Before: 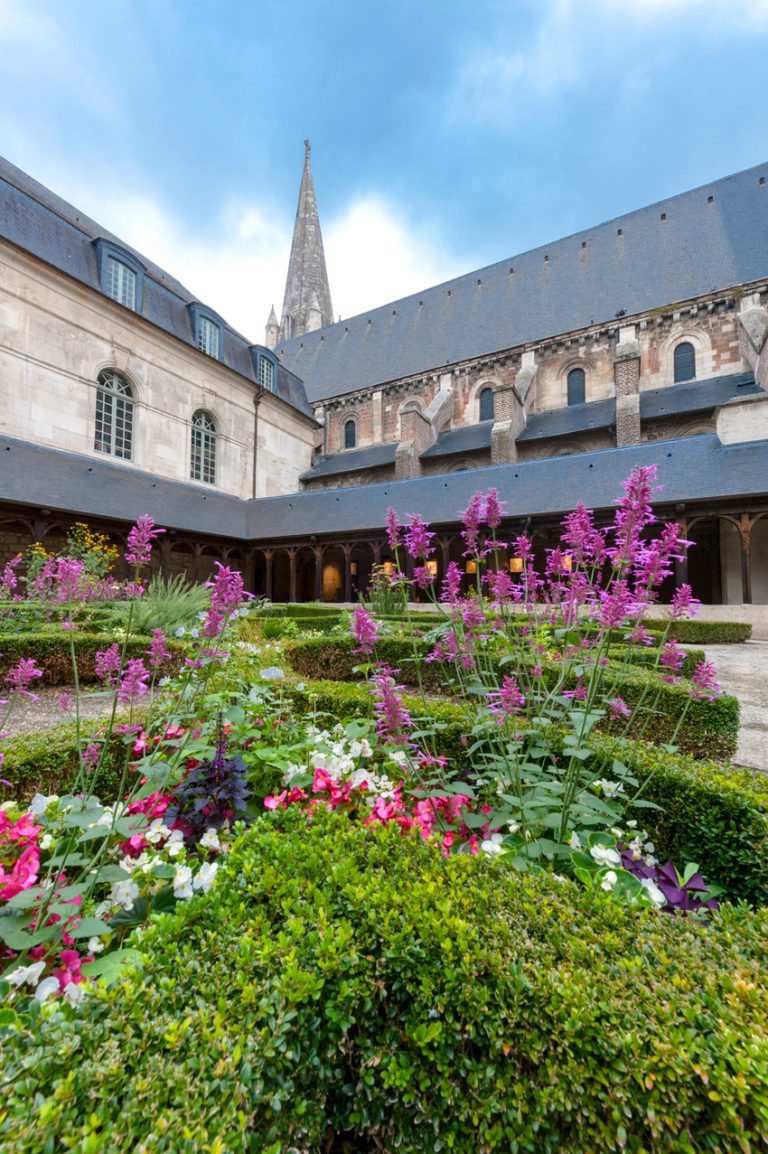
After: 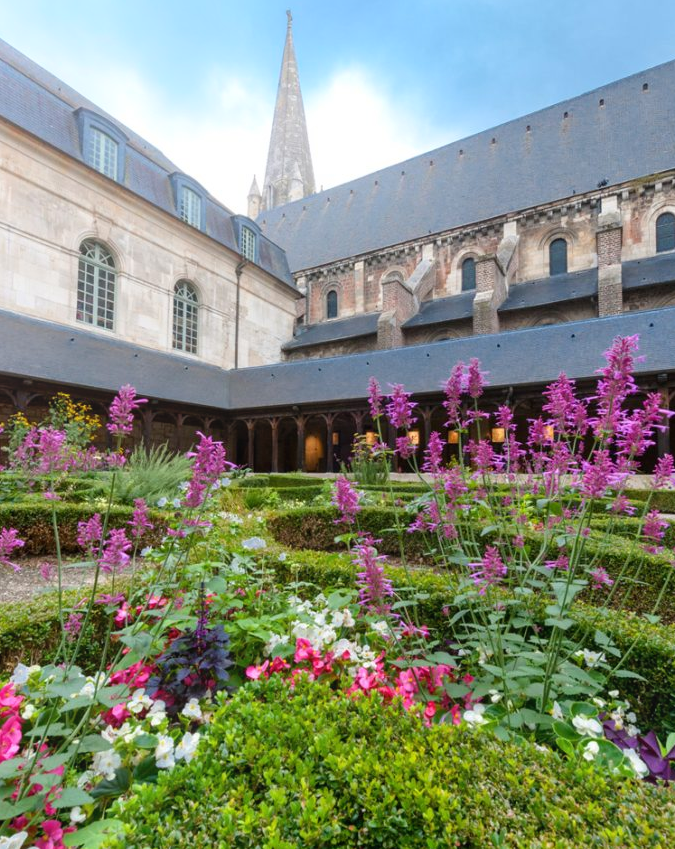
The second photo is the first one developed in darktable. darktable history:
bloom: size 16%, threshold 98%, strength 20%
crop and rotate: left 2.425%, top 11.305%, right 9.6%, bottom 15.08%
